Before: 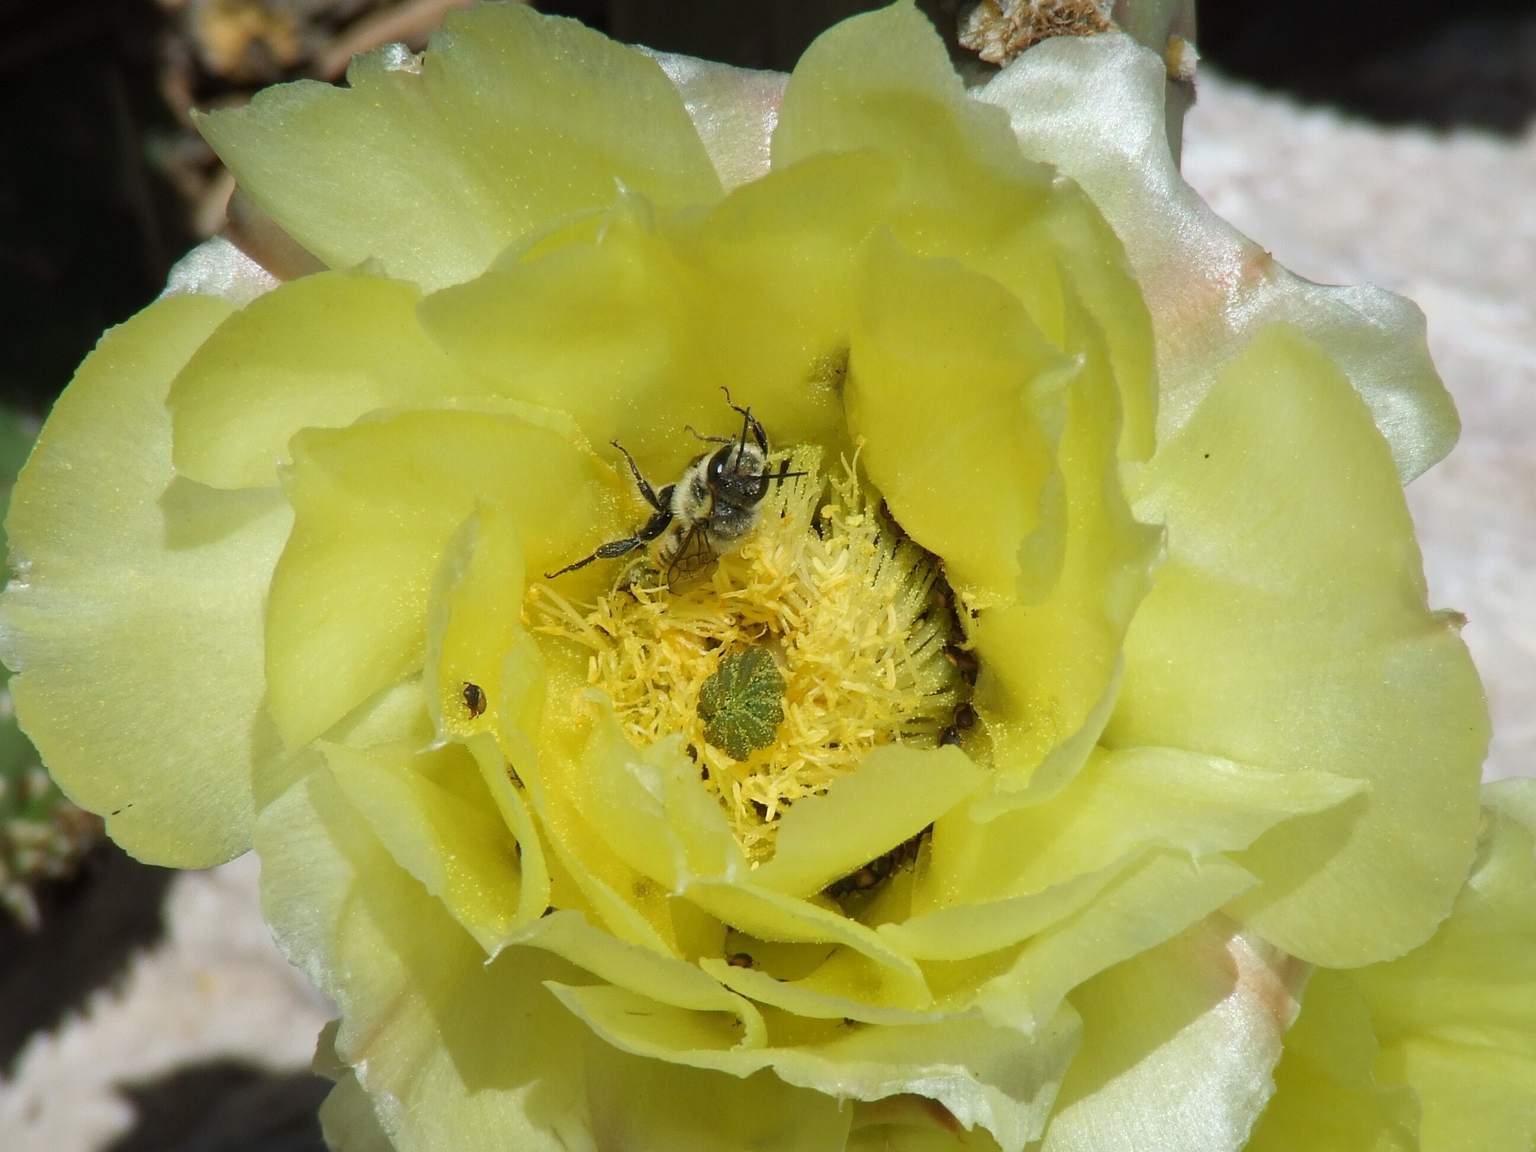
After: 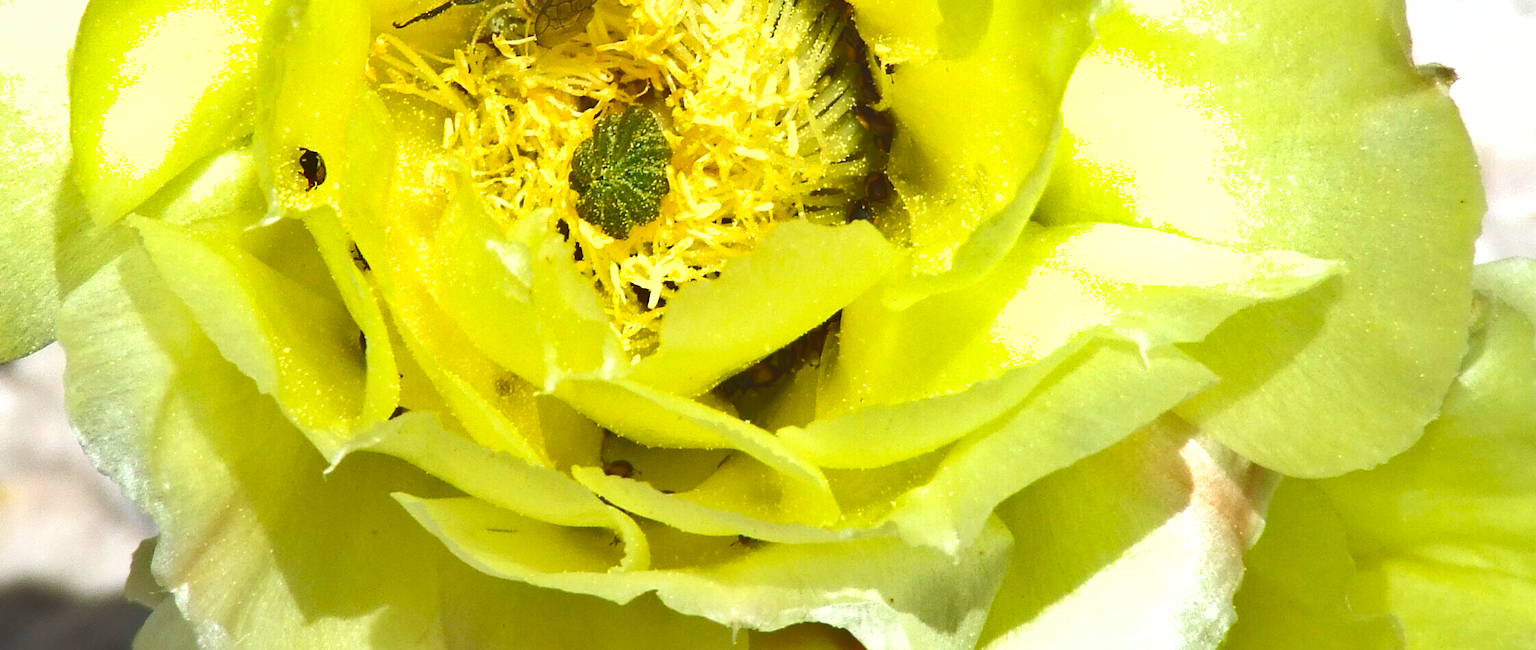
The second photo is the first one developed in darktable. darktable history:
crop and rotate: left 13.306%, top 48.129%, bottom 2.928%
exposure: exposure 1 EV, compensate highlight preservation false
tone curve: curves: ch0 [(0, 0.211) (0.15, 0.25) (1, 0.953)], color space Lab, independent channels, preserve colors none
grain: coarseness 0.81 ISO, strength 1.34%, mid-tones bias 0%
color balance: mode lift, gamma, gain (sRGB), lift [0.97, 1, 1, 1], gamma [1.03, 1, 1, 1]
shadows and highlights: soften with gaussian
